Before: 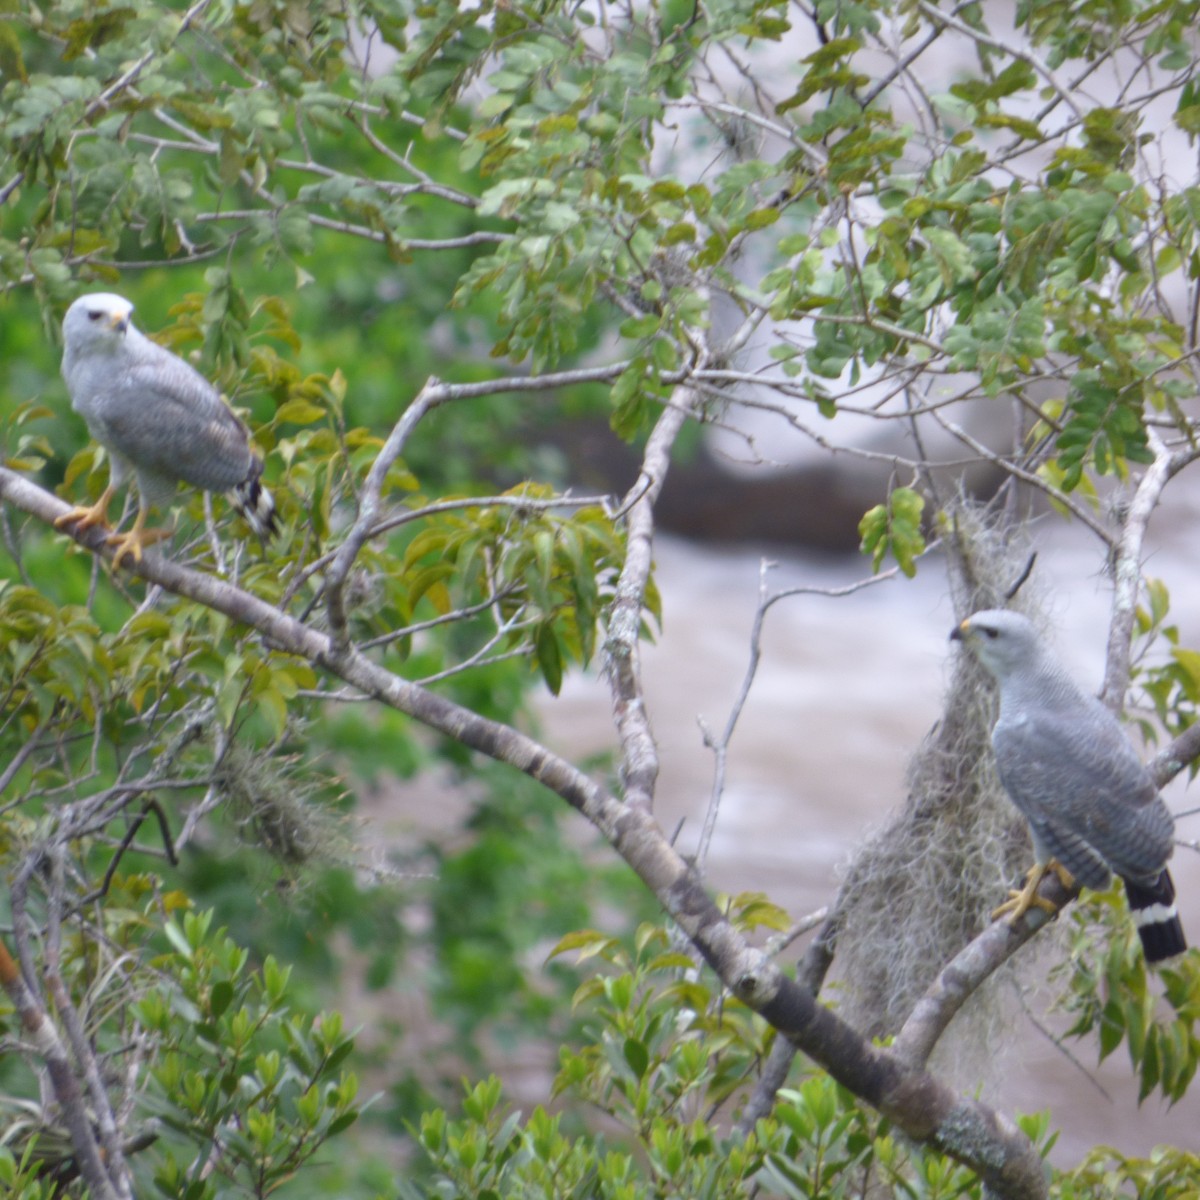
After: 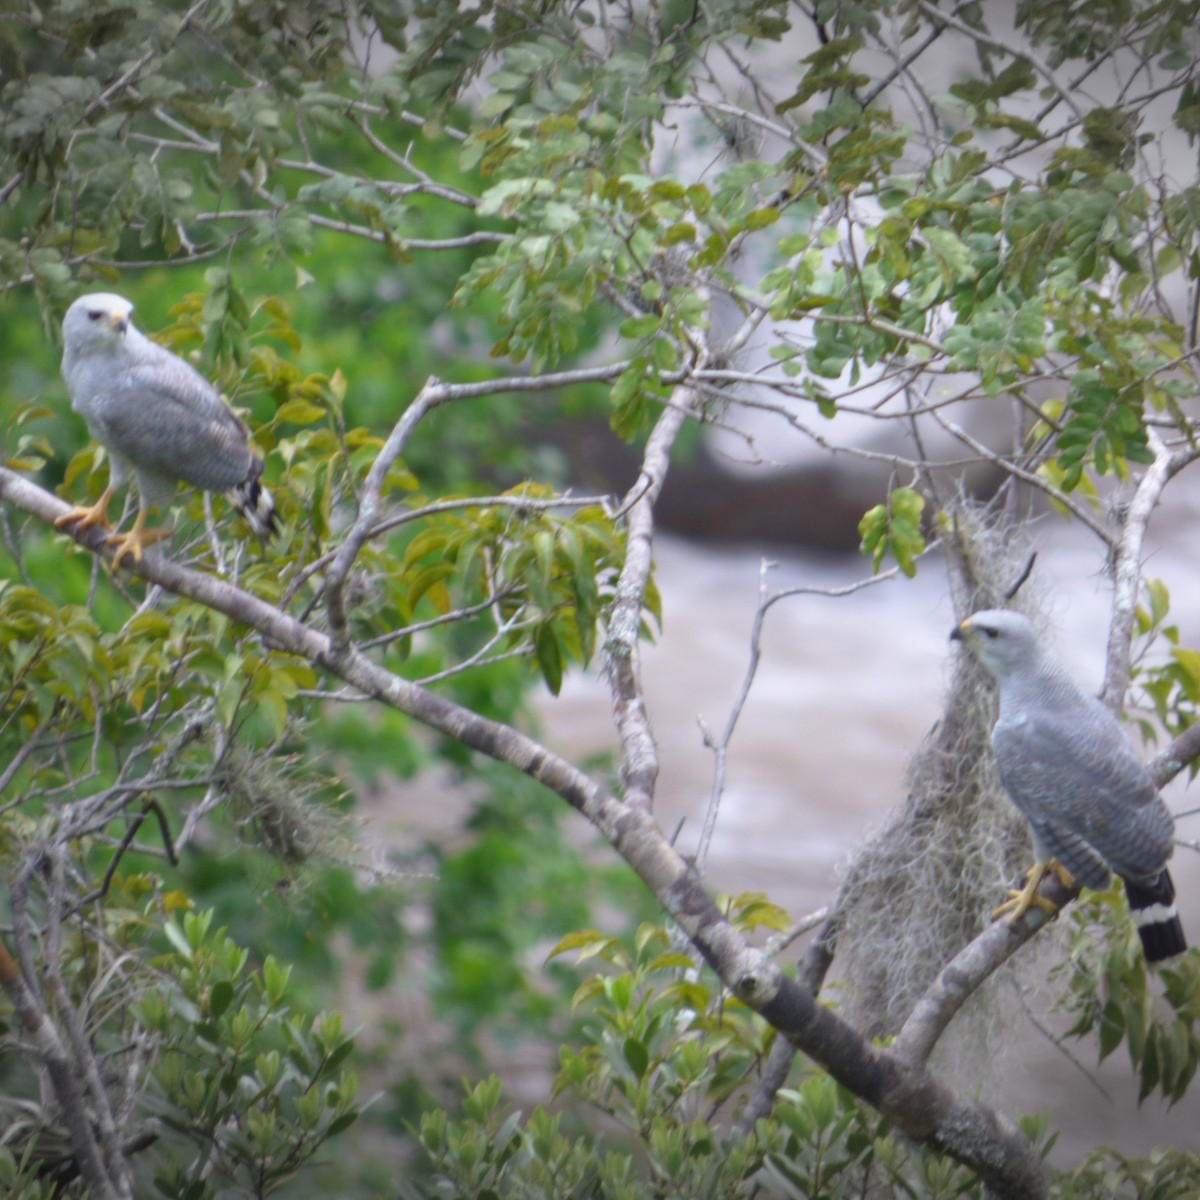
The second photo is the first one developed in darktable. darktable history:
vignetting: fall-off start 99.29%, width/height ratio 1.309
